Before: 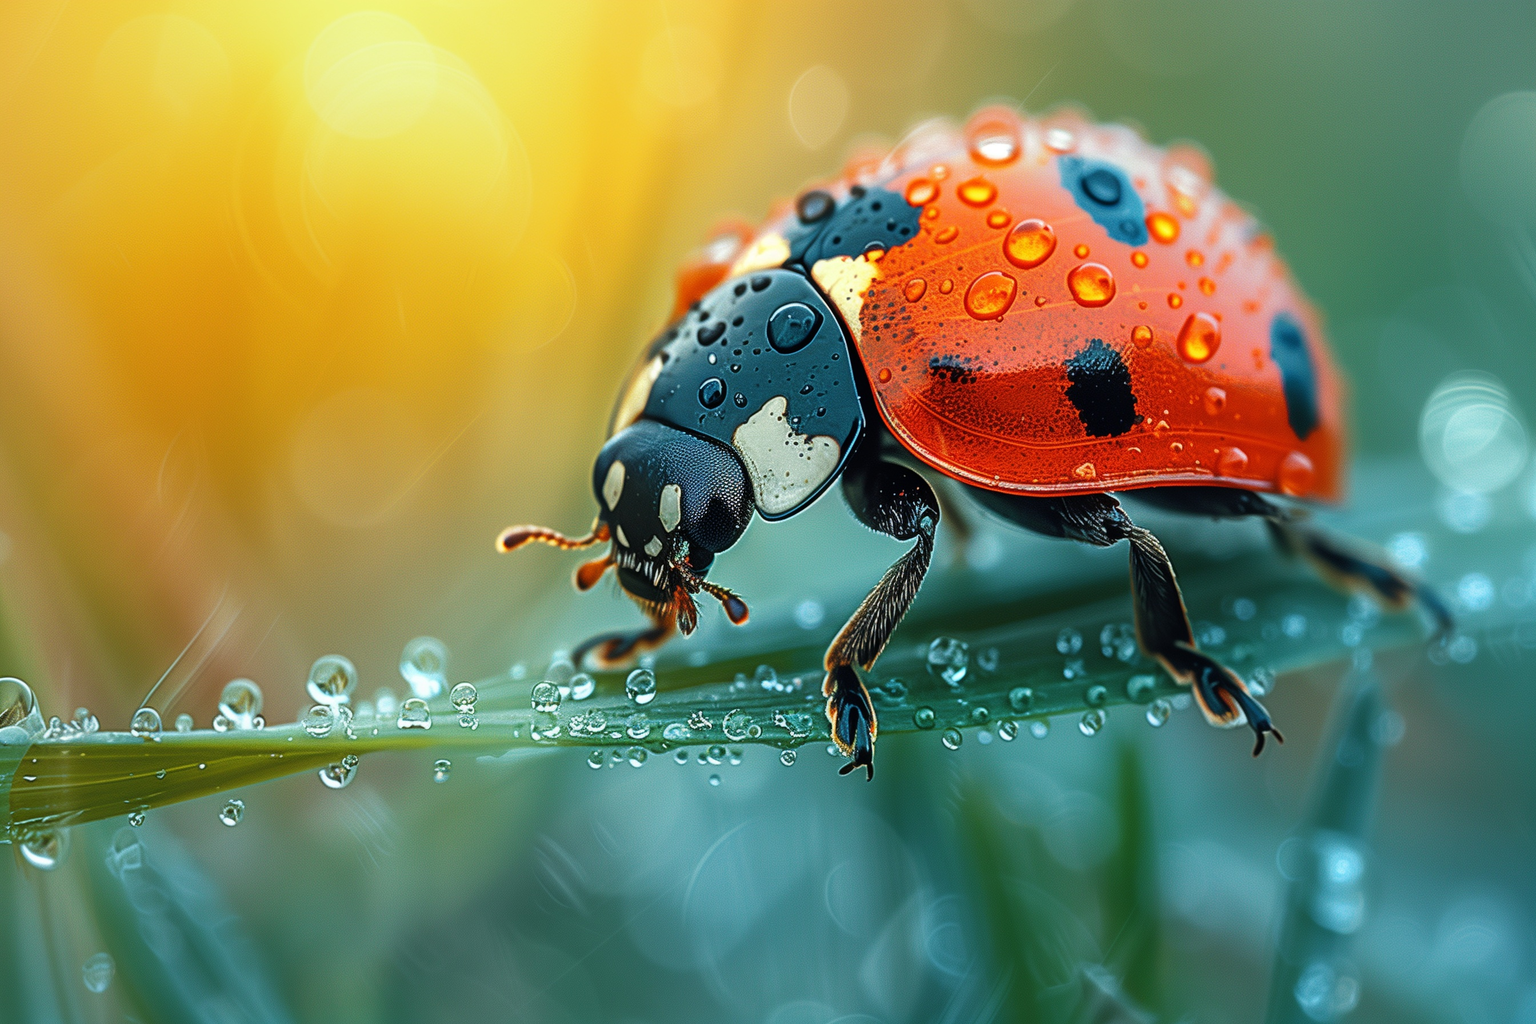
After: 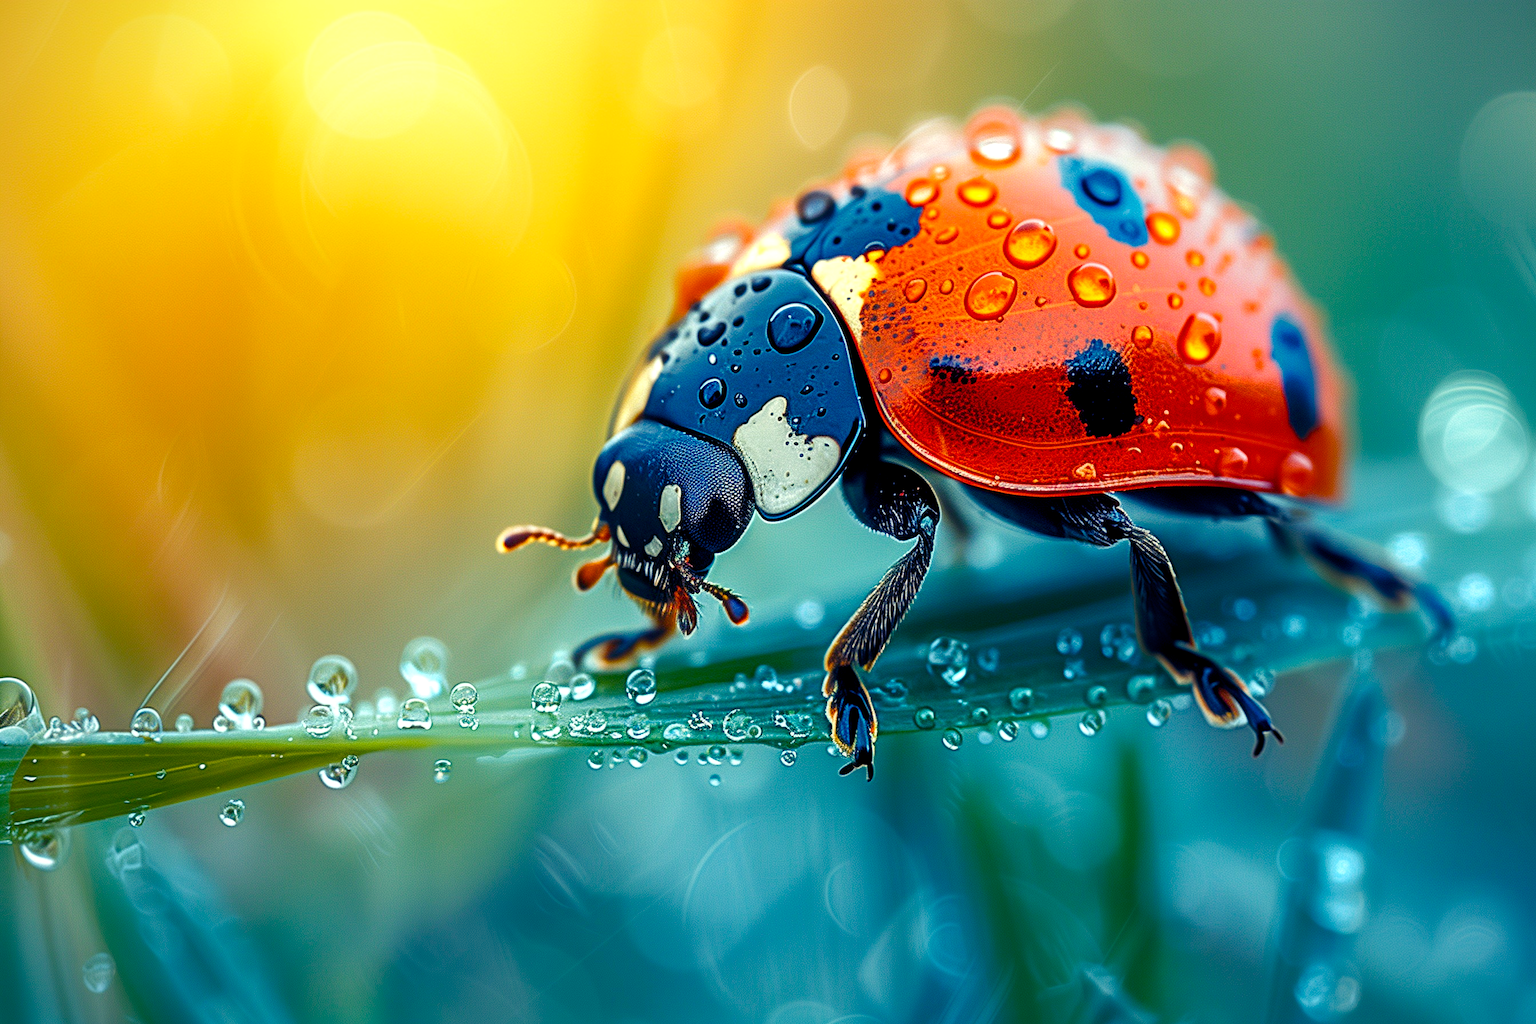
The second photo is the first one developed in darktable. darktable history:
vignetting: fall-off start 97.23%, saturation -0.024, center (-0.033, -0.042), width/height ratio 1.179, unbound false
exposure: exposure 0.178 EV, compensate exposure bias true, compensate highlight preservation false
color balance rgb: shadows lift › luminance -28.76%, shadows lift › chroma 15%, shadows lift › hue 270°, power › chroma 1%, power › hue 255°, highlights gain › luminance 7.14%, highlights gain › chroma 2%, highlights gain › hue 90°, global offset › luminance -0.29%, global offset › hue 260°, perceptual saturation grading › global saturation 20%, perceptual saturation grading › highlights -13.92%, perceptual saturation grading › shadows 50%
